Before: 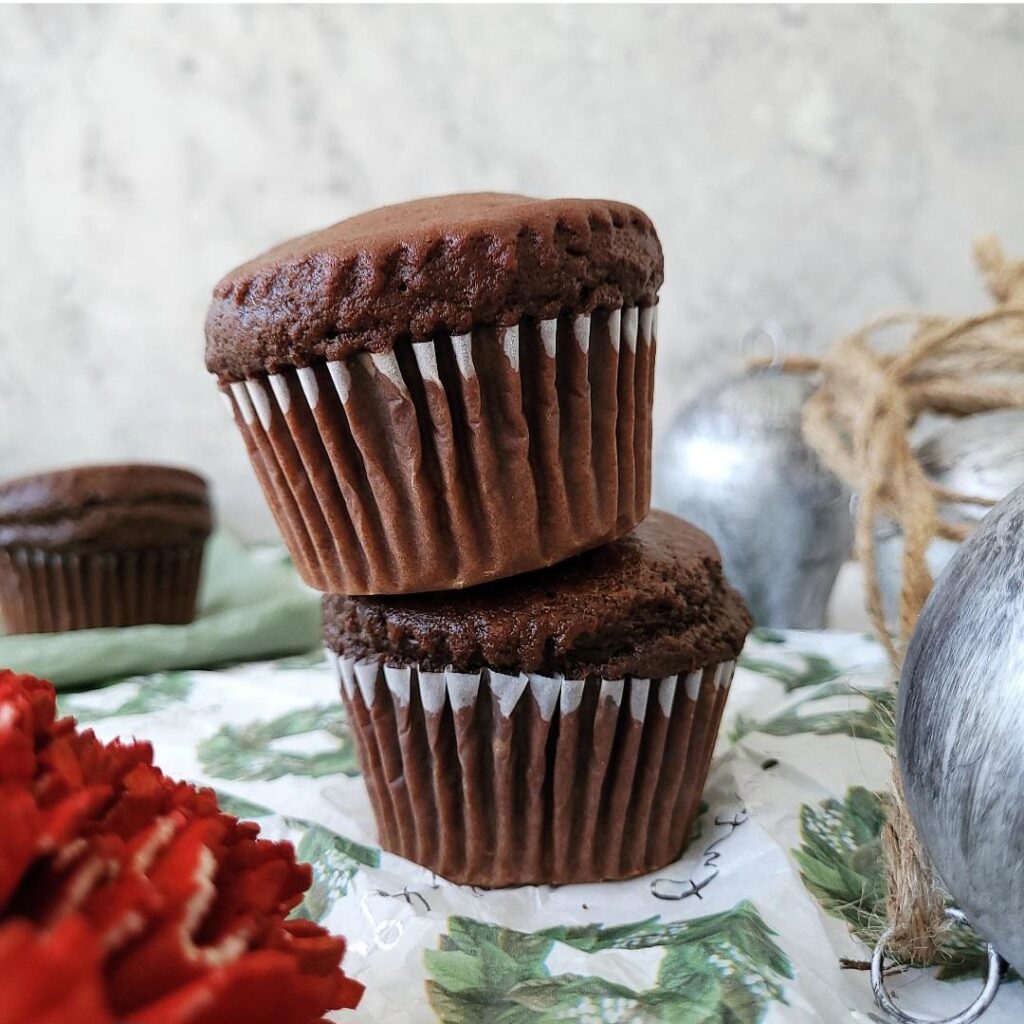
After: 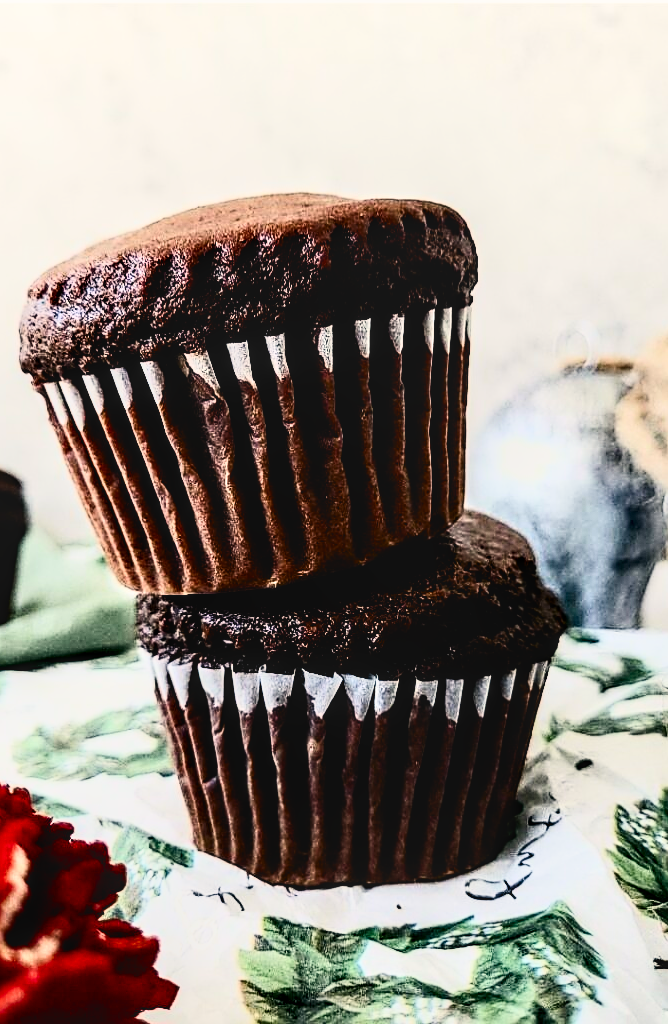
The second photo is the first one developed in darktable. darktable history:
crop and rotate: left 18.214%, right 16.481%
sharpen: on, module defaults
color balance rgb: shadows lift › chroma 5.383%, shadows lift › hue 237.87°, highlights gain › chroma 2.214%, highlights gain › hue 74.53°, perceptual saturation grading › global saturation 20%, perceptual saturation grading › highlights -24.777%, perceptual saturation grading › shadows 24.906%
contrast brightness saturation: contrast 0.405, brightness 0.048, saturation 0.253
local contrast: detail 130%
filmic rgb: black relative exposure -3.78 EV, white relative exposure 2.4 EV, threshold 5.96 EV, dynamic range scaling -49.76%, hardness 3.46, latitude 30.37%, contrast 1.794, enable highlight reconstruction true
exposure: exposure -0.111 EV, compensate highlight preservation false
